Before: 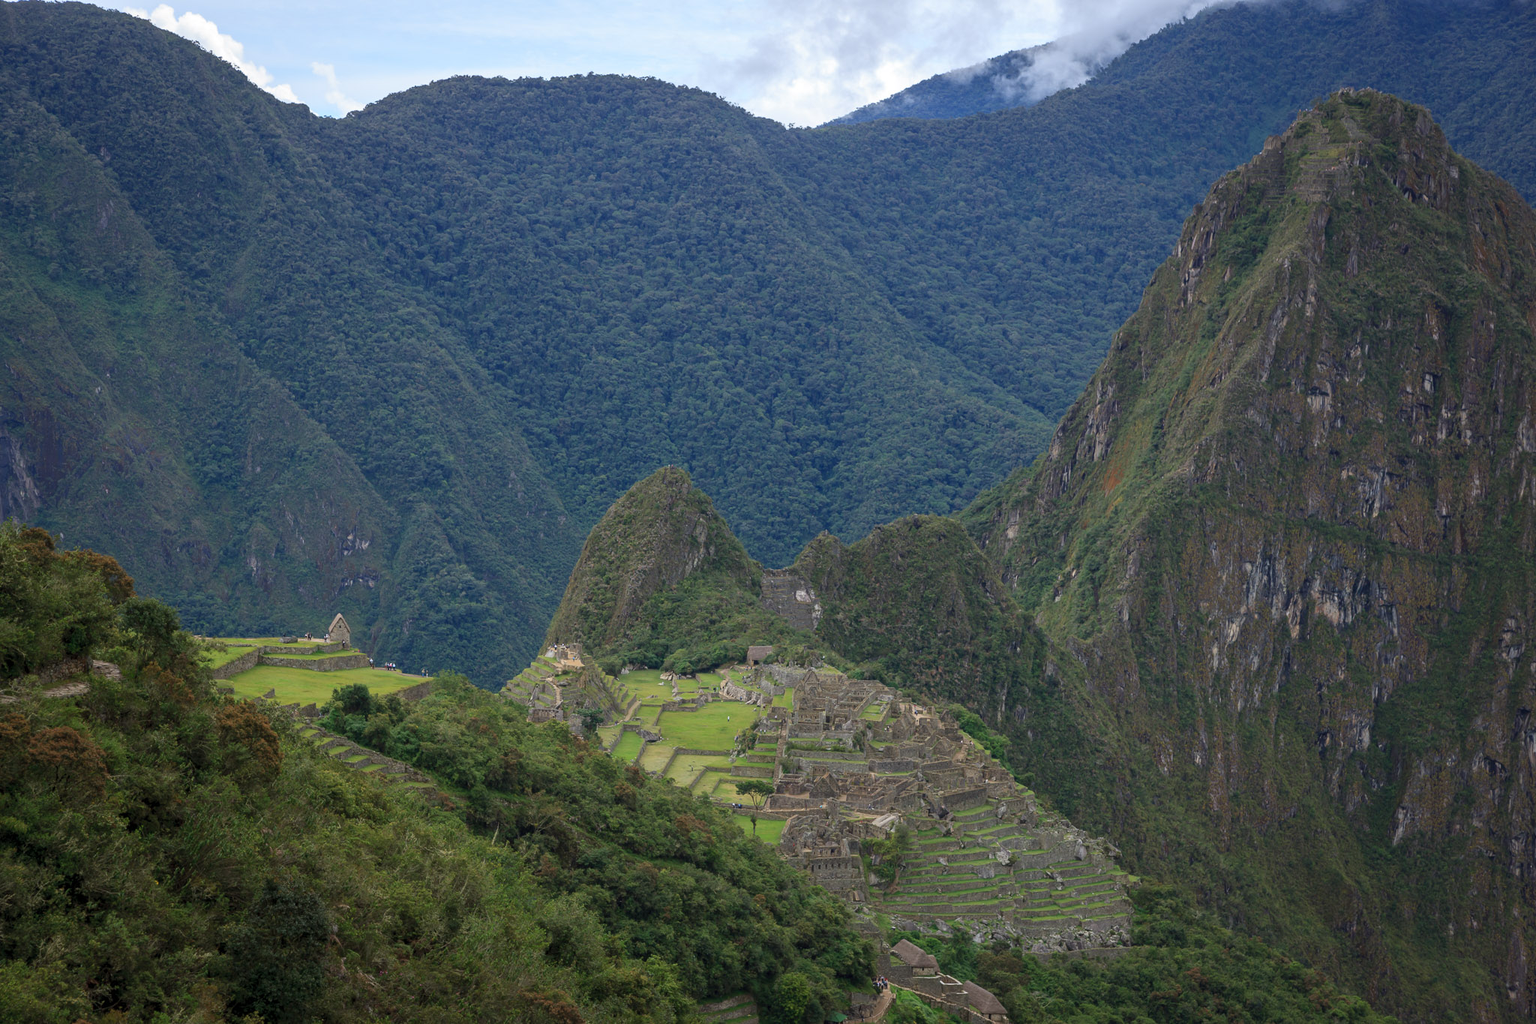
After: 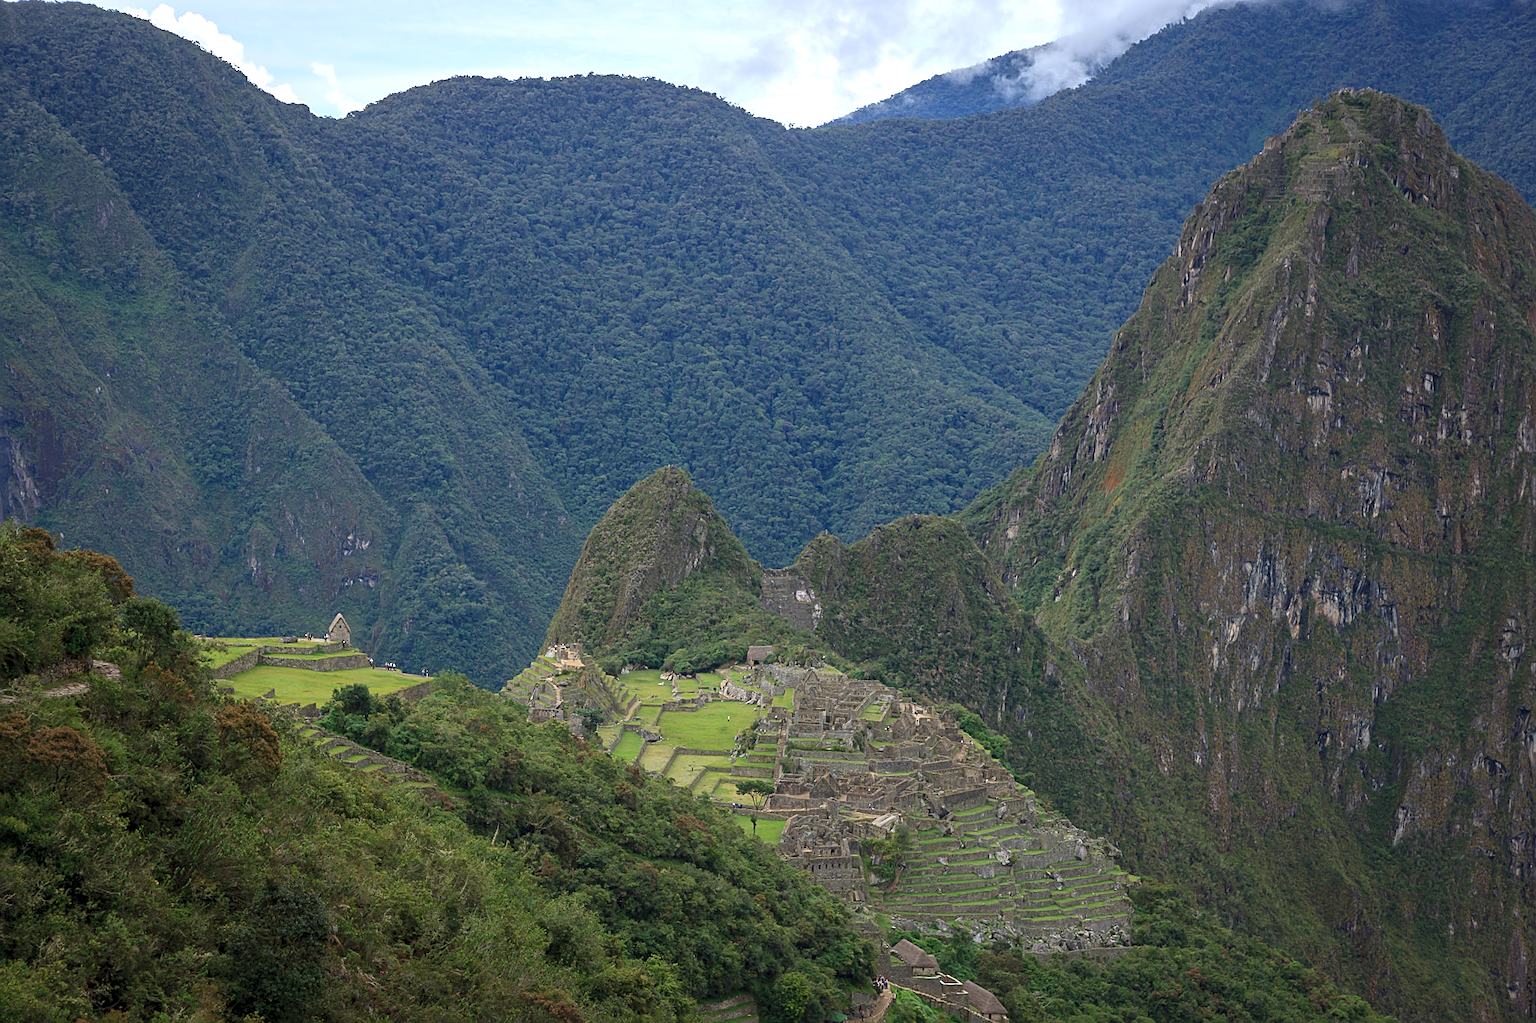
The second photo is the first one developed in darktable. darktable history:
sharpen: on, module defaults
exposure: exposure 0.269 EV, compensate exposure bias true, compensate highlight preservation false
